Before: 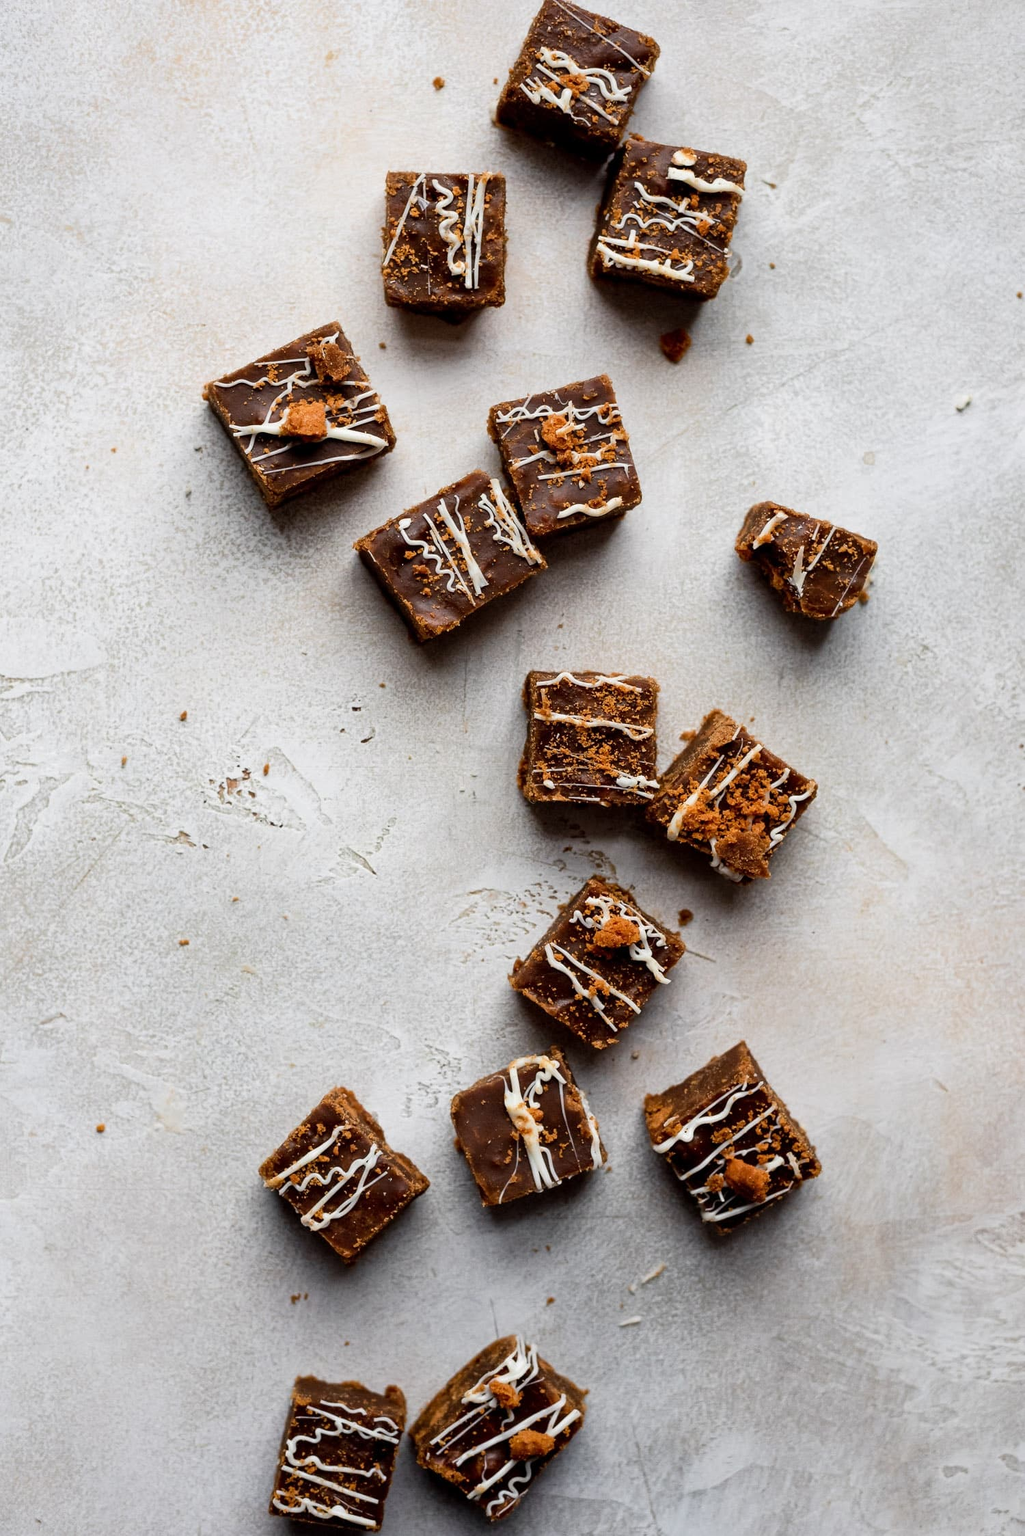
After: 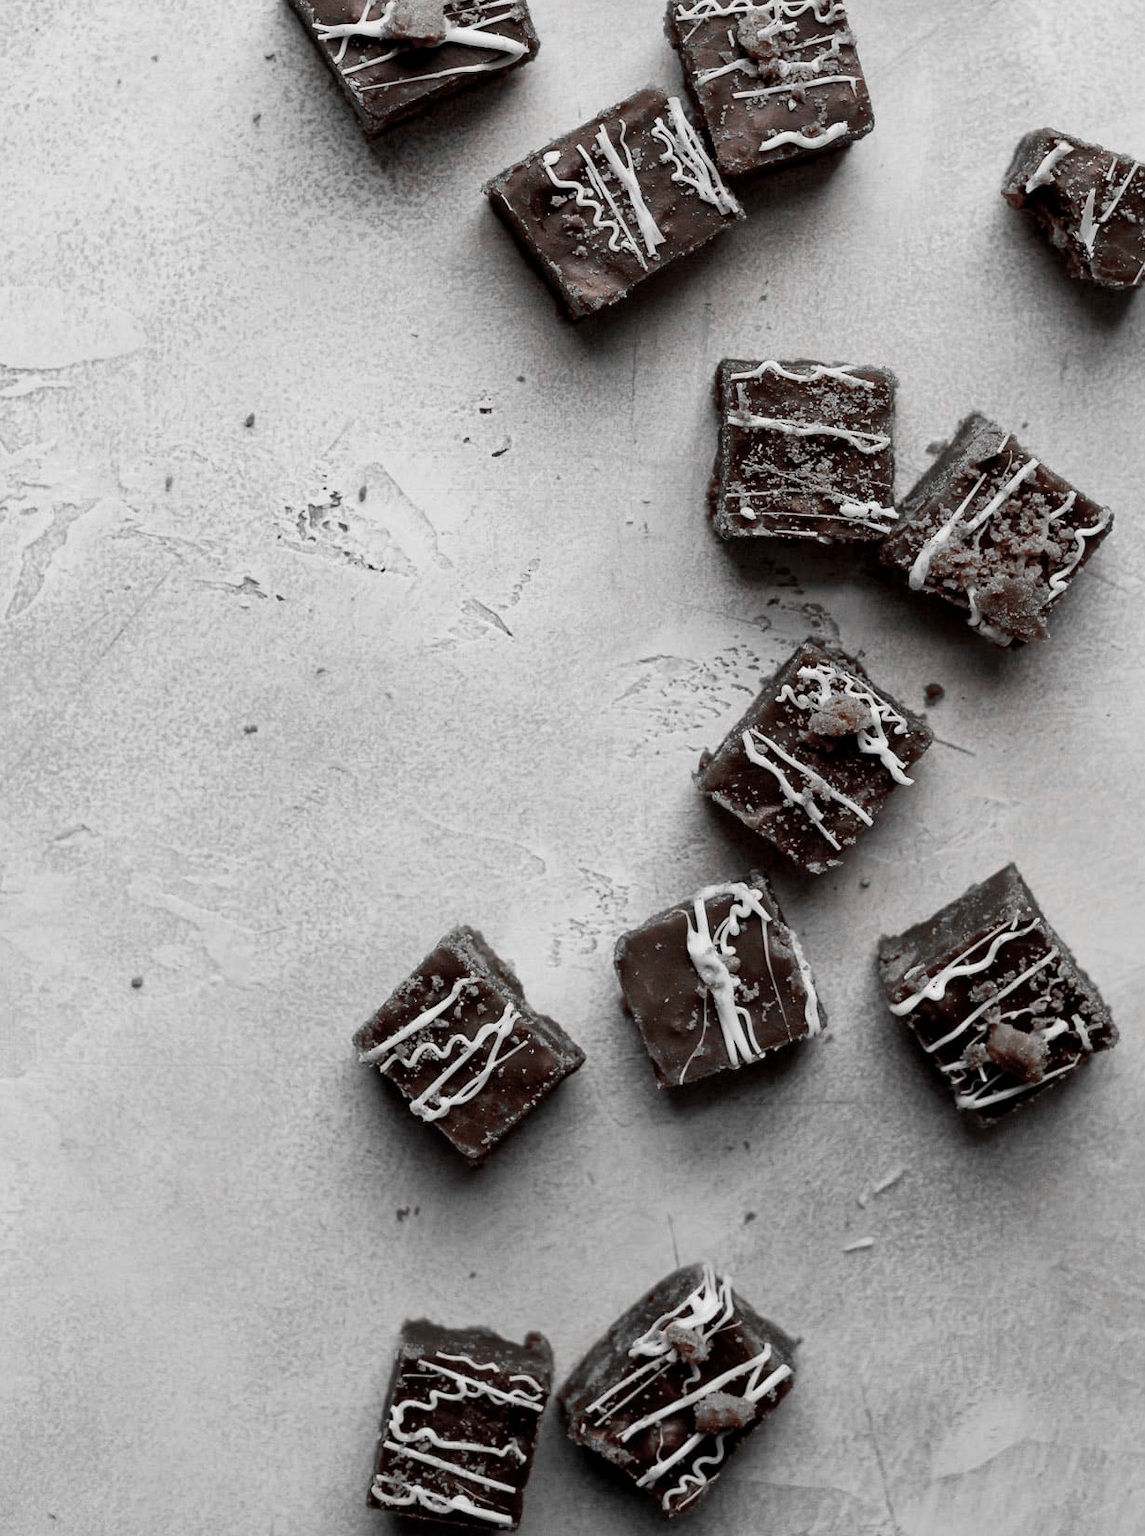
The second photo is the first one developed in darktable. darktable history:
color zones: curves: ch1 [(0, 0.006) (0.094, 0.285) (0.171, 0.001) (0.429, 0.001) (0.571, 0.003) (0.714, 0.004) (0.857, 0.004) (1, 0.006)]
crop: top 26.531%, right 17.959%
exposure: black level correction 0.001, exposure -0.125 EV, compensate exposure bias true, compensate highlight preservation false
